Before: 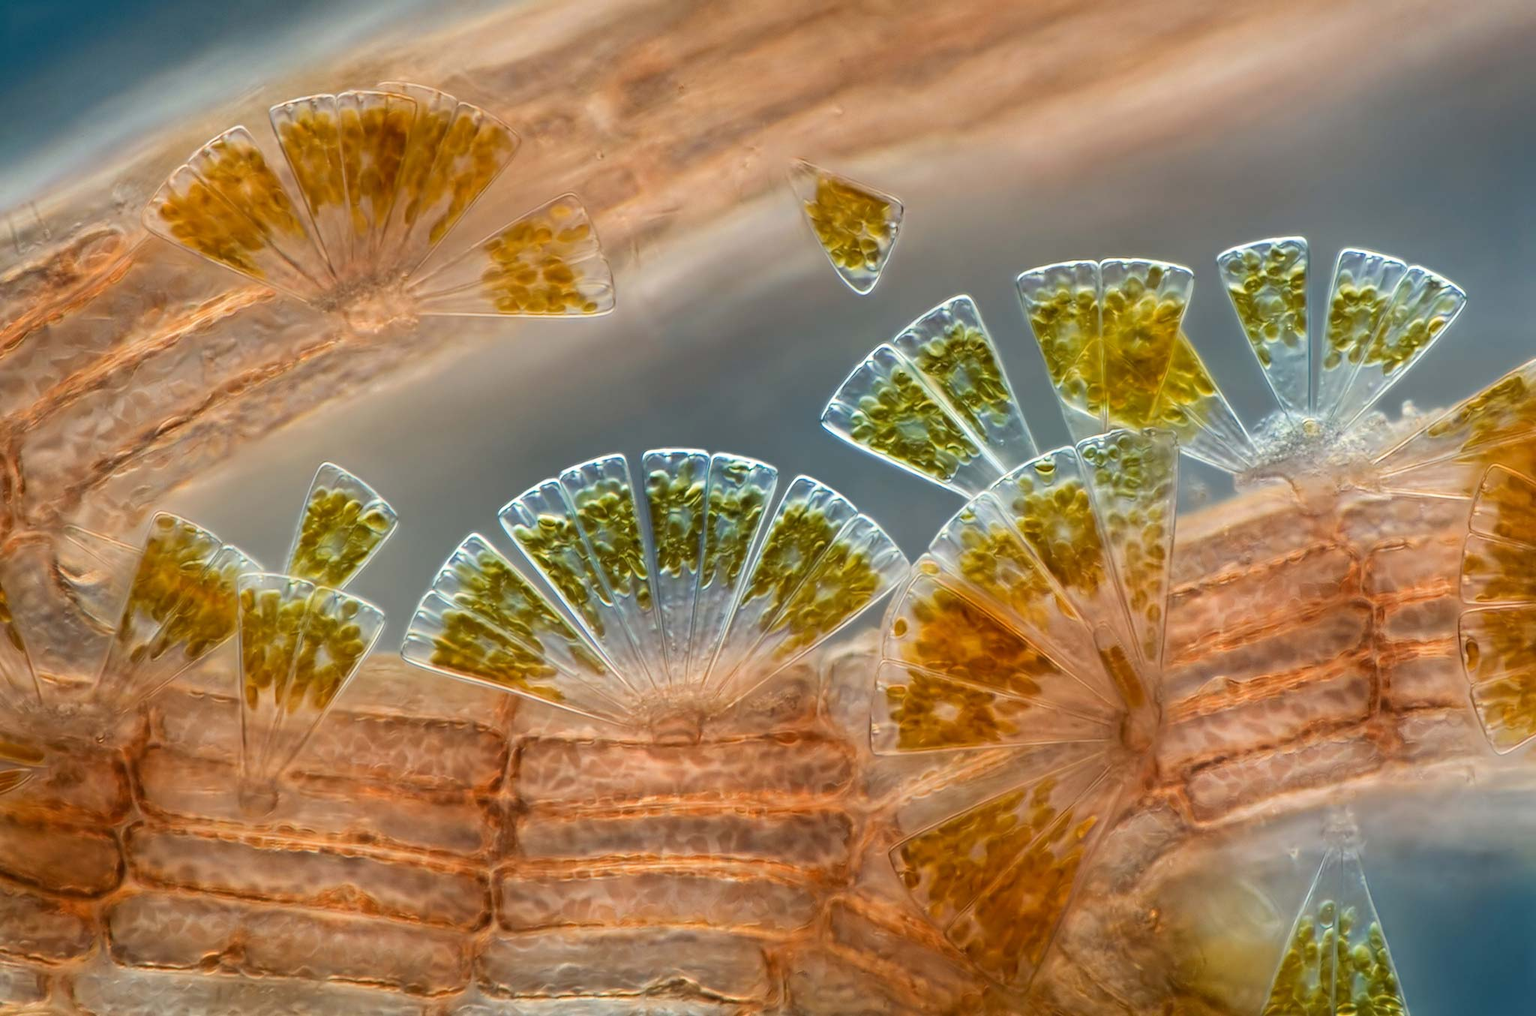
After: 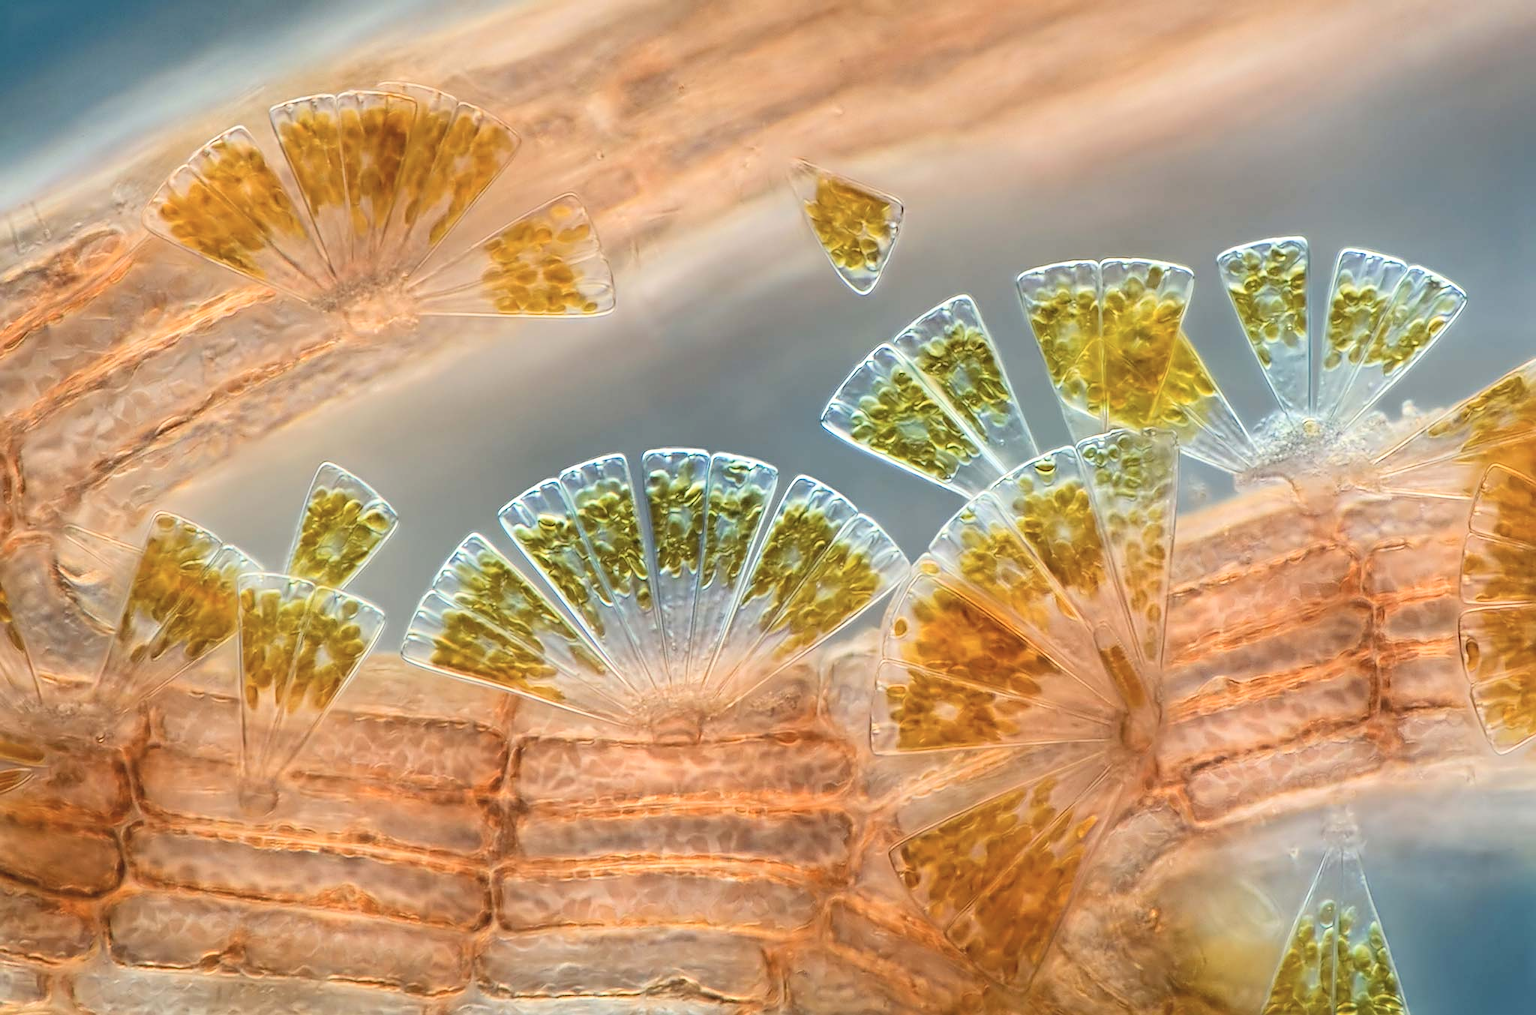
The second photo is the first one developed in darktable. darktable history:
contrast brightness saturation: contrast 0.142, brightness 0.227
sharpen: on, module defaults
